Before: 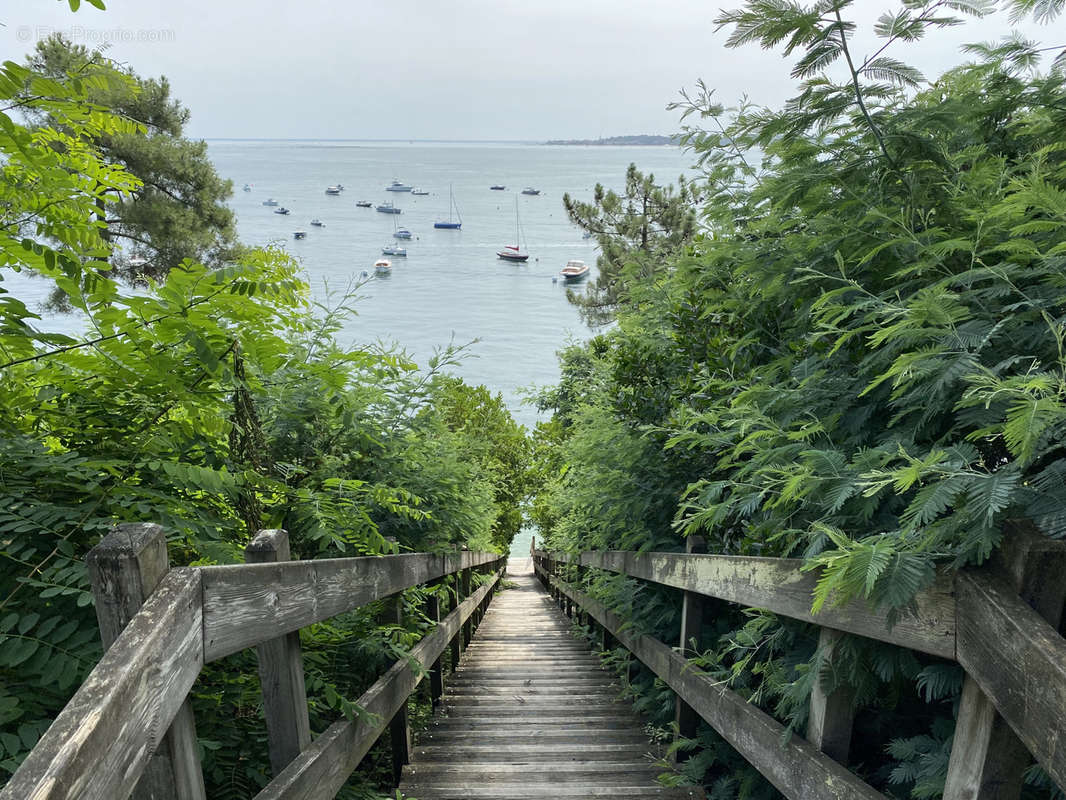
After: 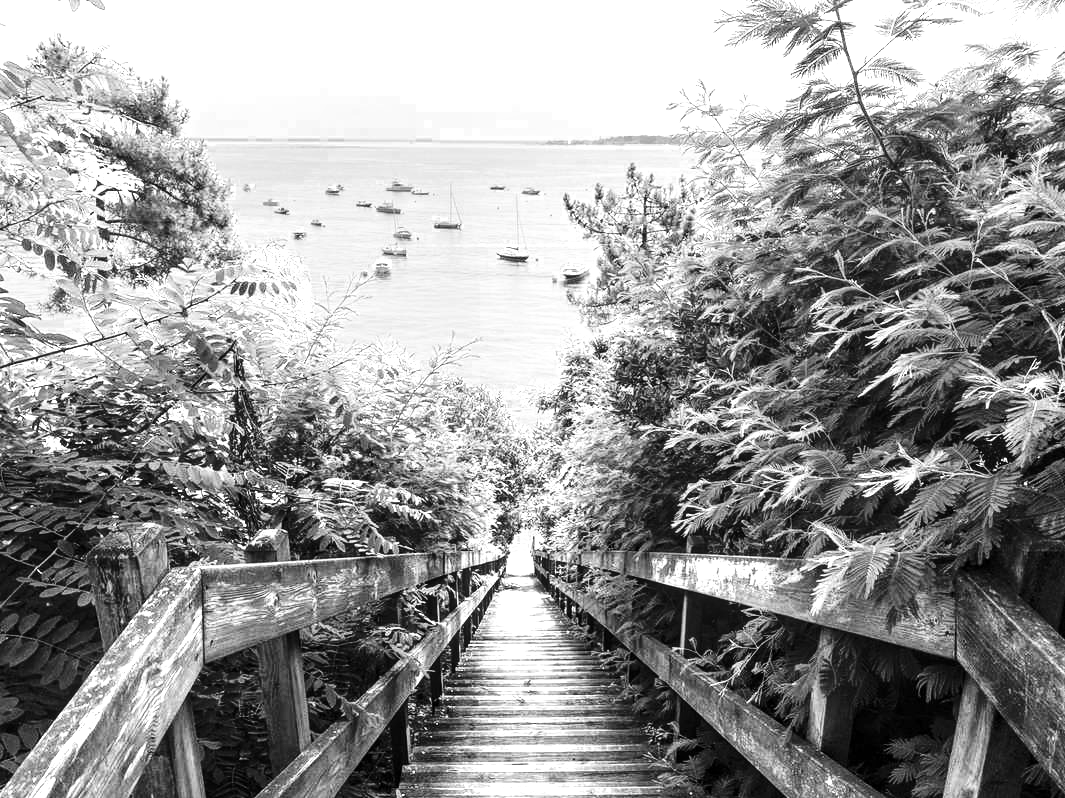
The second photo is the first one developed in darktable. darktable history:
base curve: curves: ch0 [(0, 0) (0.036, 0.025) (0.121, 0.166) (0.206, 0.329) (0.605, 0.79) (1, 1)]
local contrast: on, module defaults
crop: top 0.085%, bottom 0.103%
levels: levels [0, 0.394, 0.787]
color zones: curves: ch0 [(0.002, 0.589) (0.107, 0.484) (0.146, 0.249) (0.217, 0.352) (0.309, 0.525) (0.39, 0.404) (0.455, 0.169) (0.597, 0.055) (0.724, 0.212) (0.775, 0.691) (0.869, 0.571) (1, 0.587)]; ch1 [(0, 0) (0.143, 0) (0.286, 0) (0.429, 0) (0.571, 0) (0.714, 0) (0.857, 0)]
tone equalizer: on, module defaults
